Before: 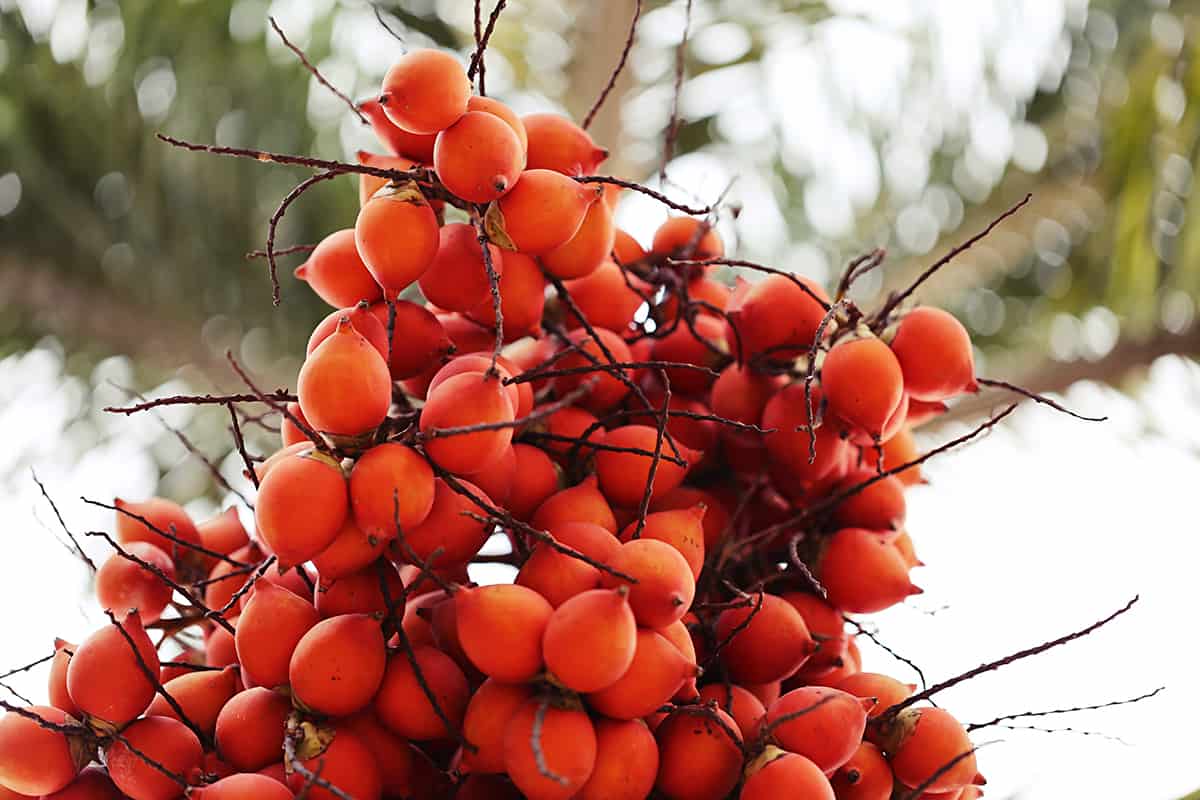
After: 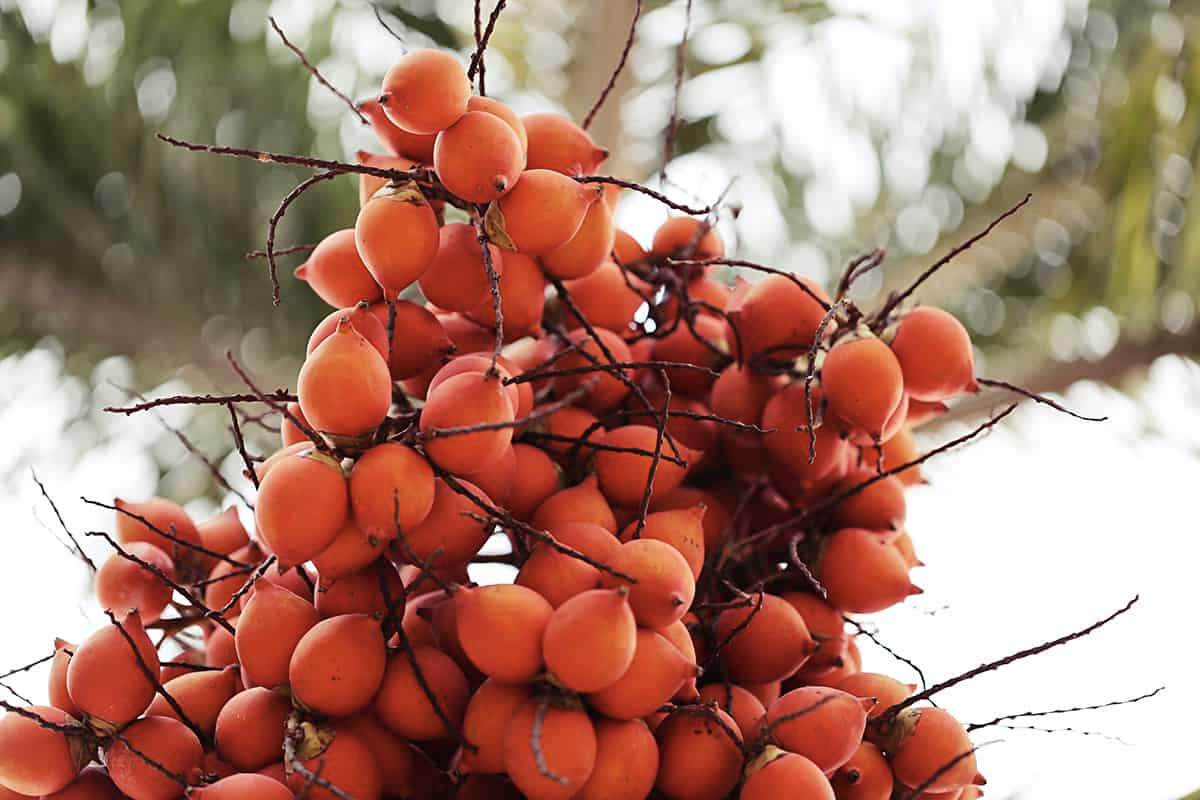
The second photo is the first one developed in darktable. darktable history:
contrast brightness saturation: saturation -0.17
velvia: strength 10%
